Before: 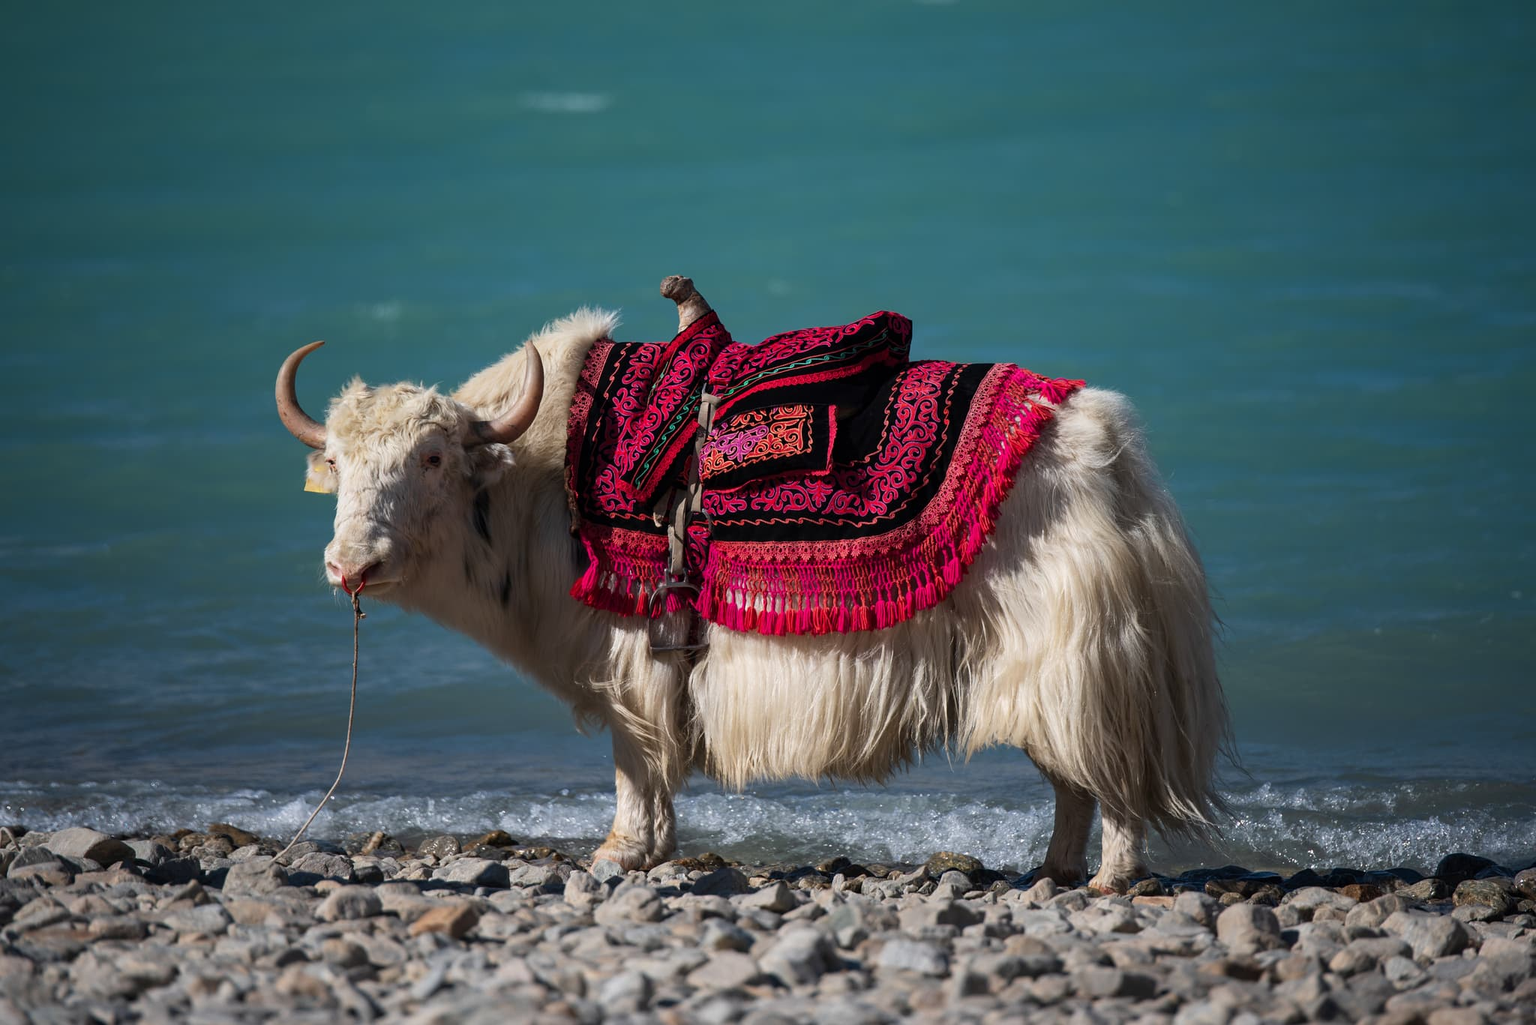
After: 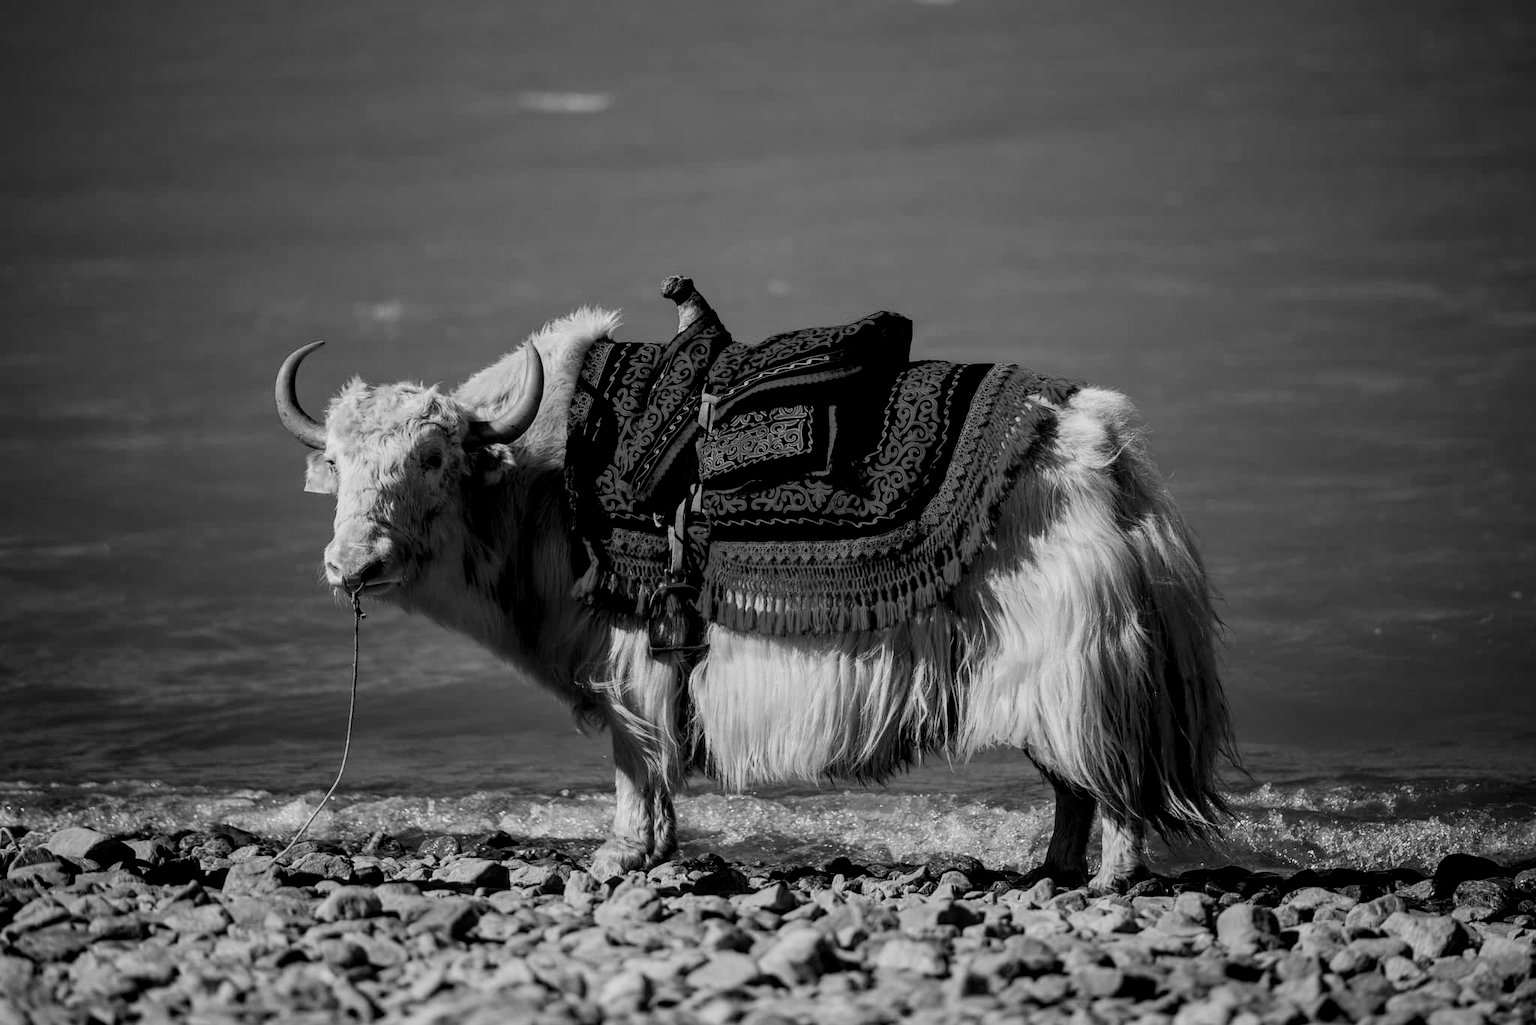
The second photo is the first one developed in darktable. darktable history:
color zones: curves: ch0 [(0.11, 0.396) (0.195, 0.36) (0.25, 0.5) (0.303, 0.412) (0.357, 0.544) (0.75, 0.5) (0.967, 0.328)]; ch1 [(0, 0.468) (0.112, 0.512) (0.202, 0.6) (0.25, 0.5) (0.307, 0.352) (0.357, 0.544) (0.75, 0.5) (0.963, 0.524)]
filmic rgb: black relative exposure -5 EV, hardness 2.88, contrast 1.3
monochrome: a -6.99, b 35.61, size 1.4
local contrast: detail 130%
